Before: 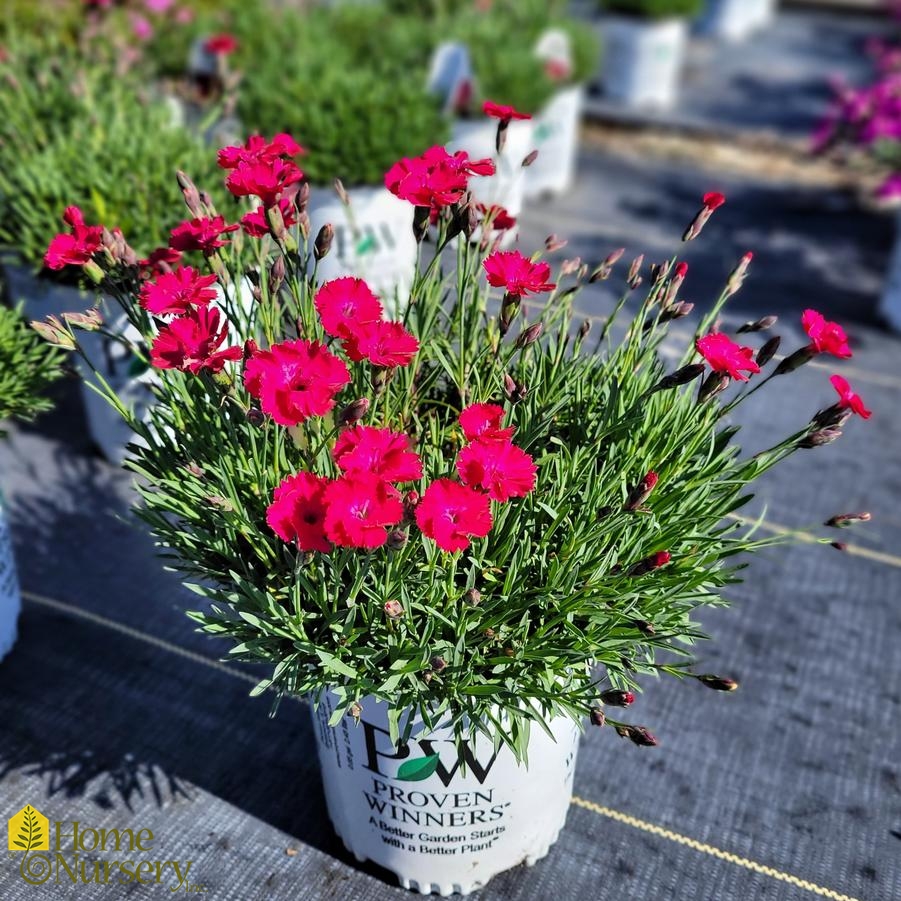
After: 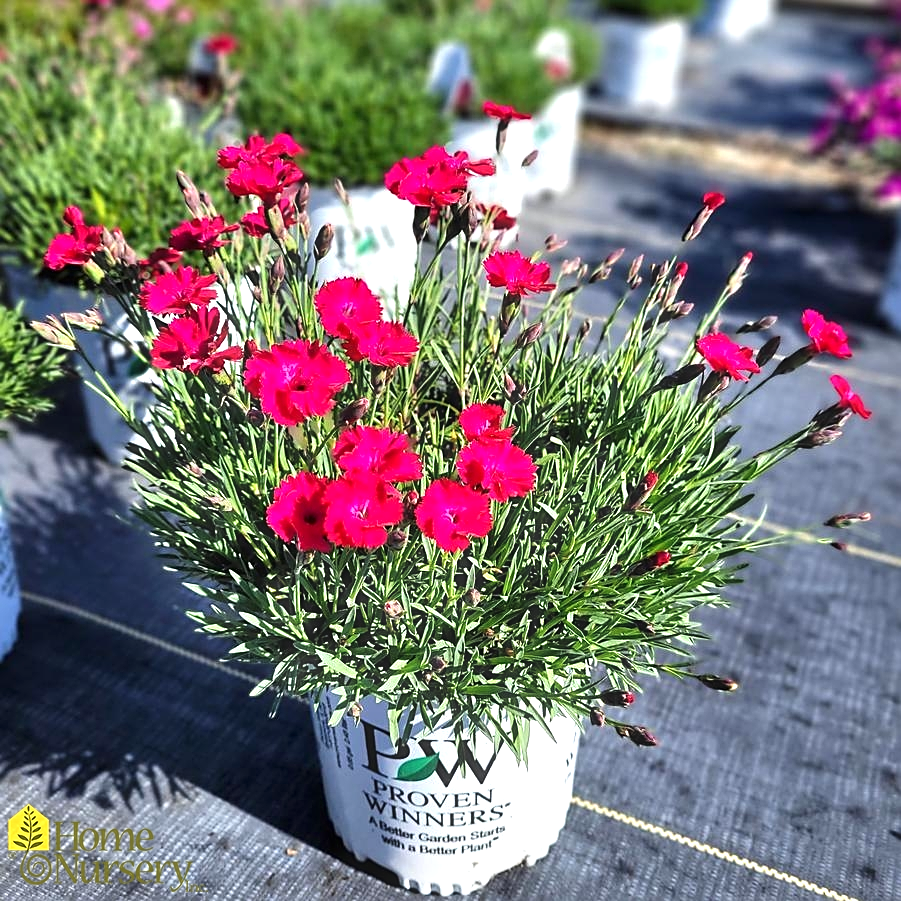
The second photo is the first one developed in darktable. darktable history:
exposure: exposure 0.636 EV, compensate highlight preservation false
contrast brightness saturation: contrast 0.03, brightness -0.04
sharpen: on, module defaults
haze removal: strength -0.05
